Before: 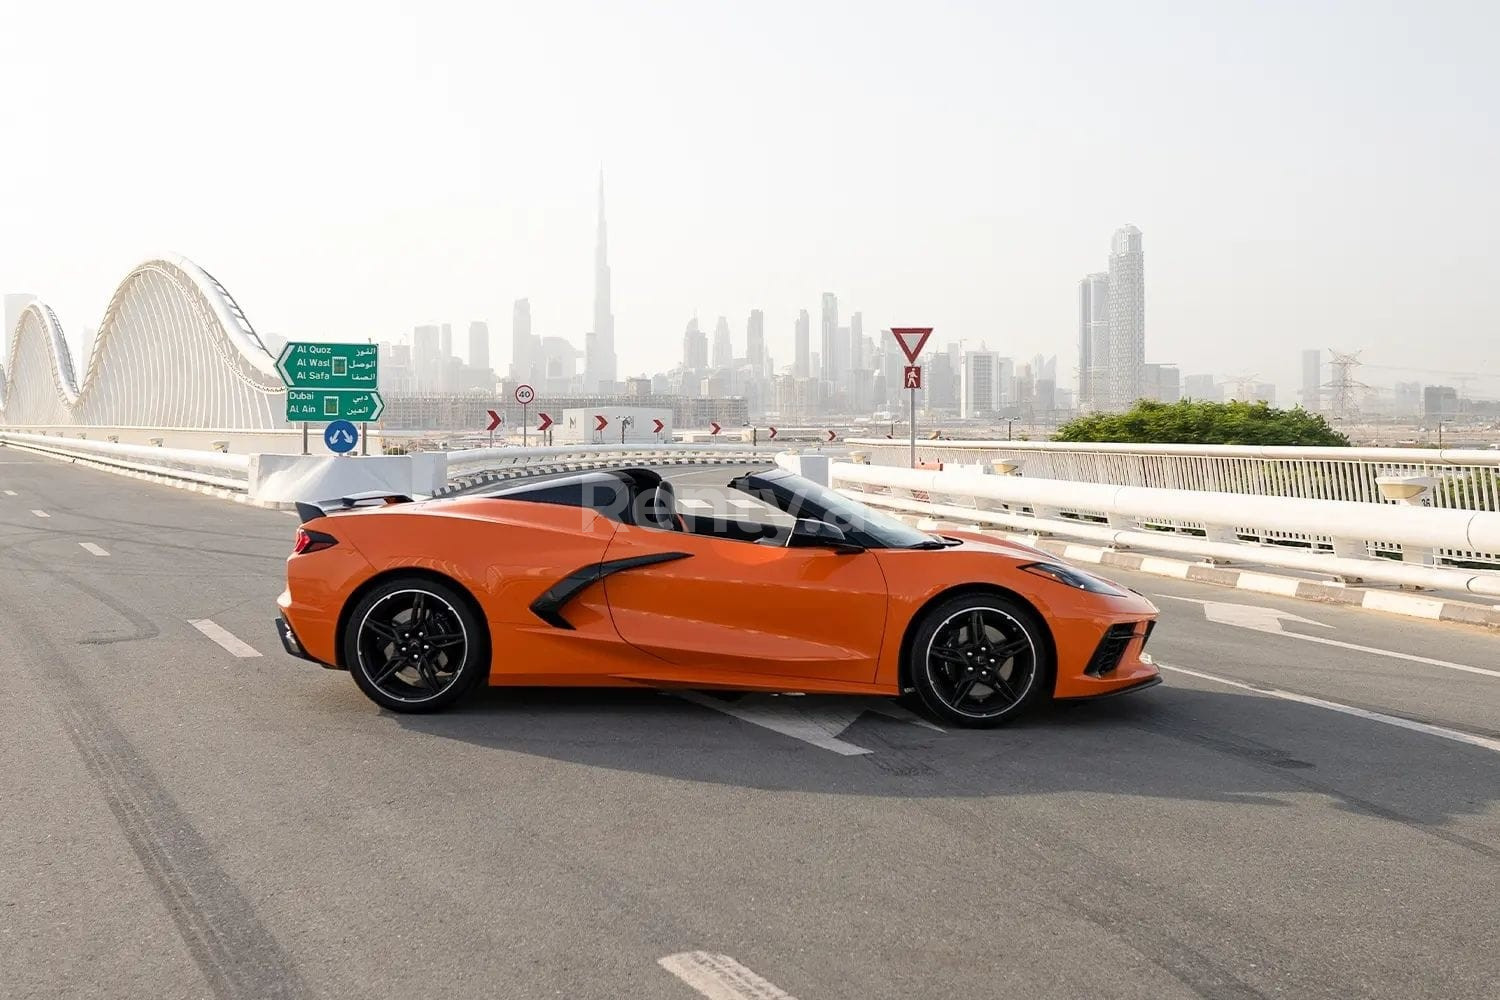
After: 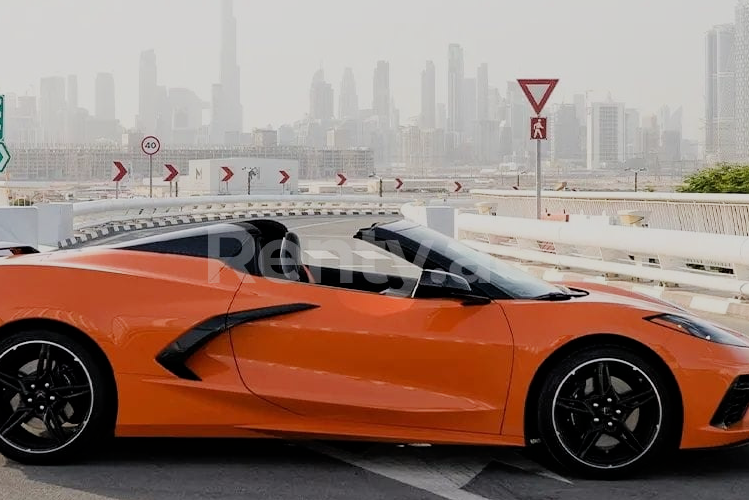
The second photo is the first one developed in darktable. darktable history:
crop: left 25%, top 25%, right 25%, bottom 25%
filmic rgb: black relative exposure -7.65 EV, white relative exposure 4.56 EV, hardness 3.61
